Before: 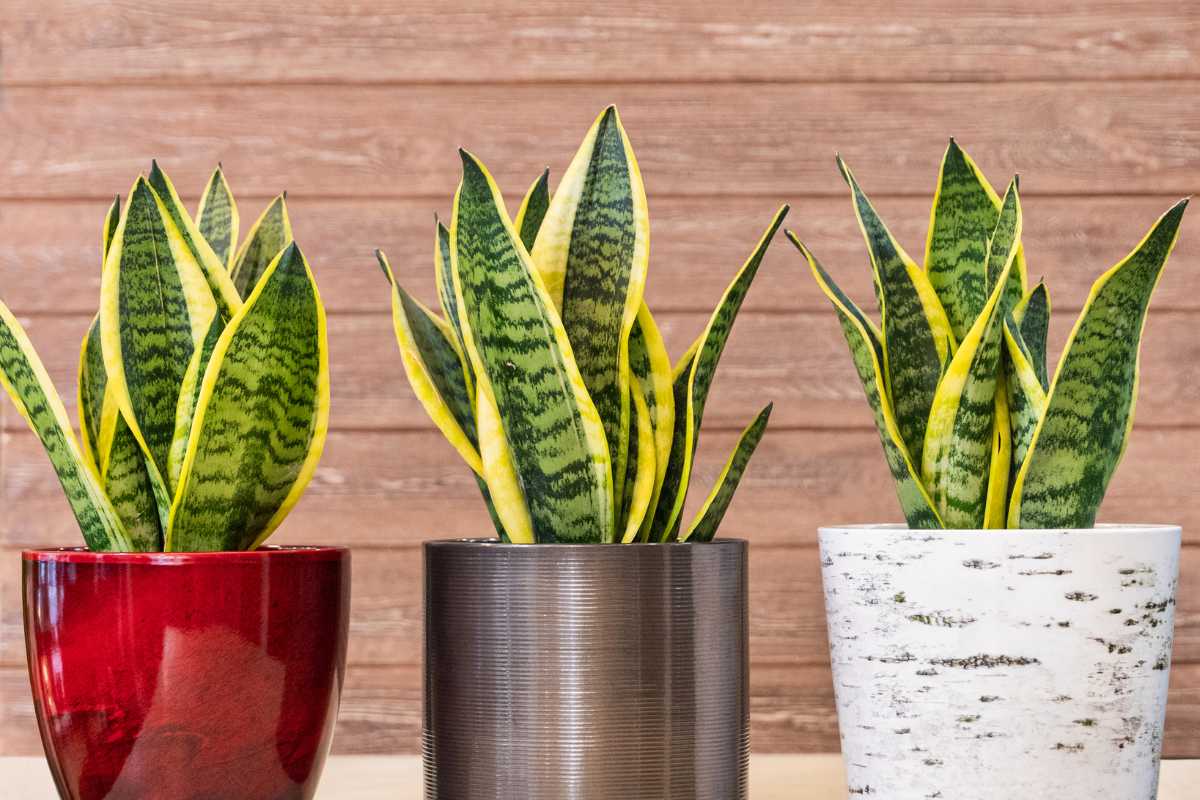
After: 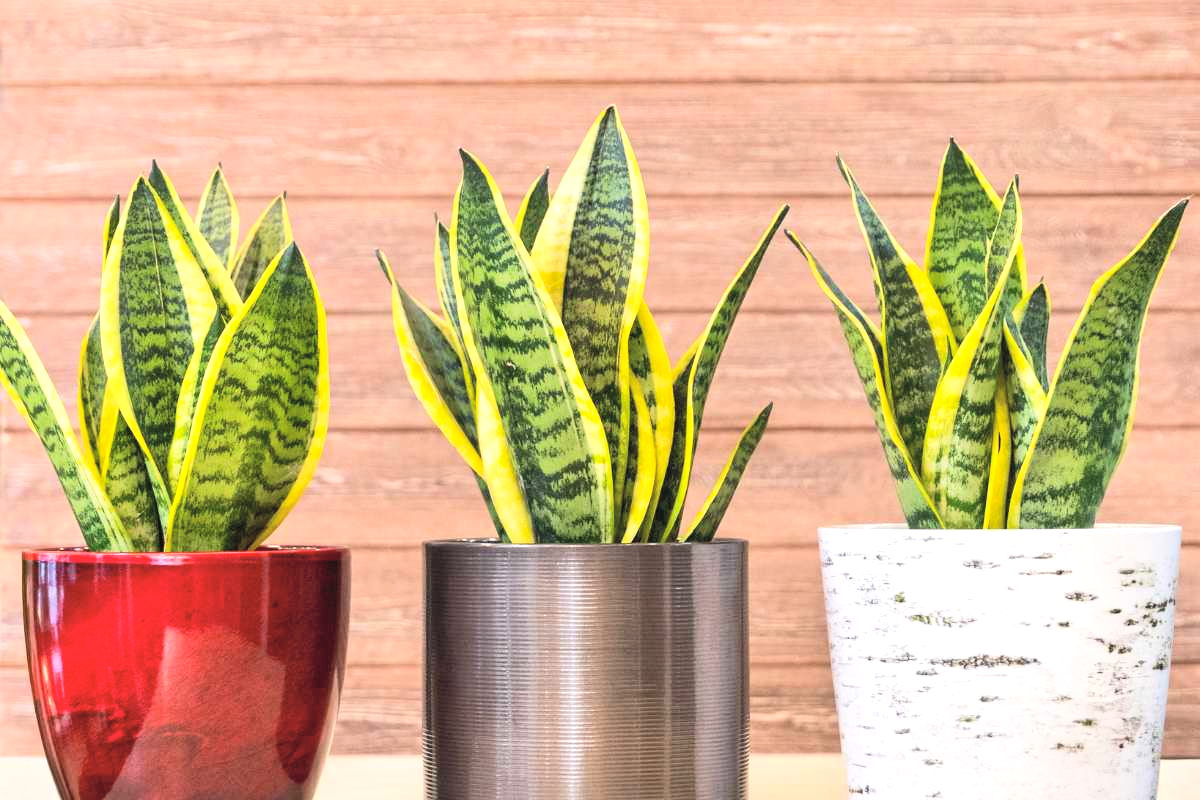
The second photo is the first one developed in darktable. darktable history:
tone equalizer: -8 EV -0.417 EV, -7 EV -0.389 EV, -6 EV -0.333 EV, -5 EV -0.222 EV, -3 EV 0.222 EV, -2 EV 0.333 EV, -1 EV 0.389 EV, +0 EV 0.417 EV, edges refinement/feathering 500, mask exposure compensation -1.57 EV, preserve details no
contrast brightness saturation: contrast 0.1, brightness 0.3, saturation 0.14
